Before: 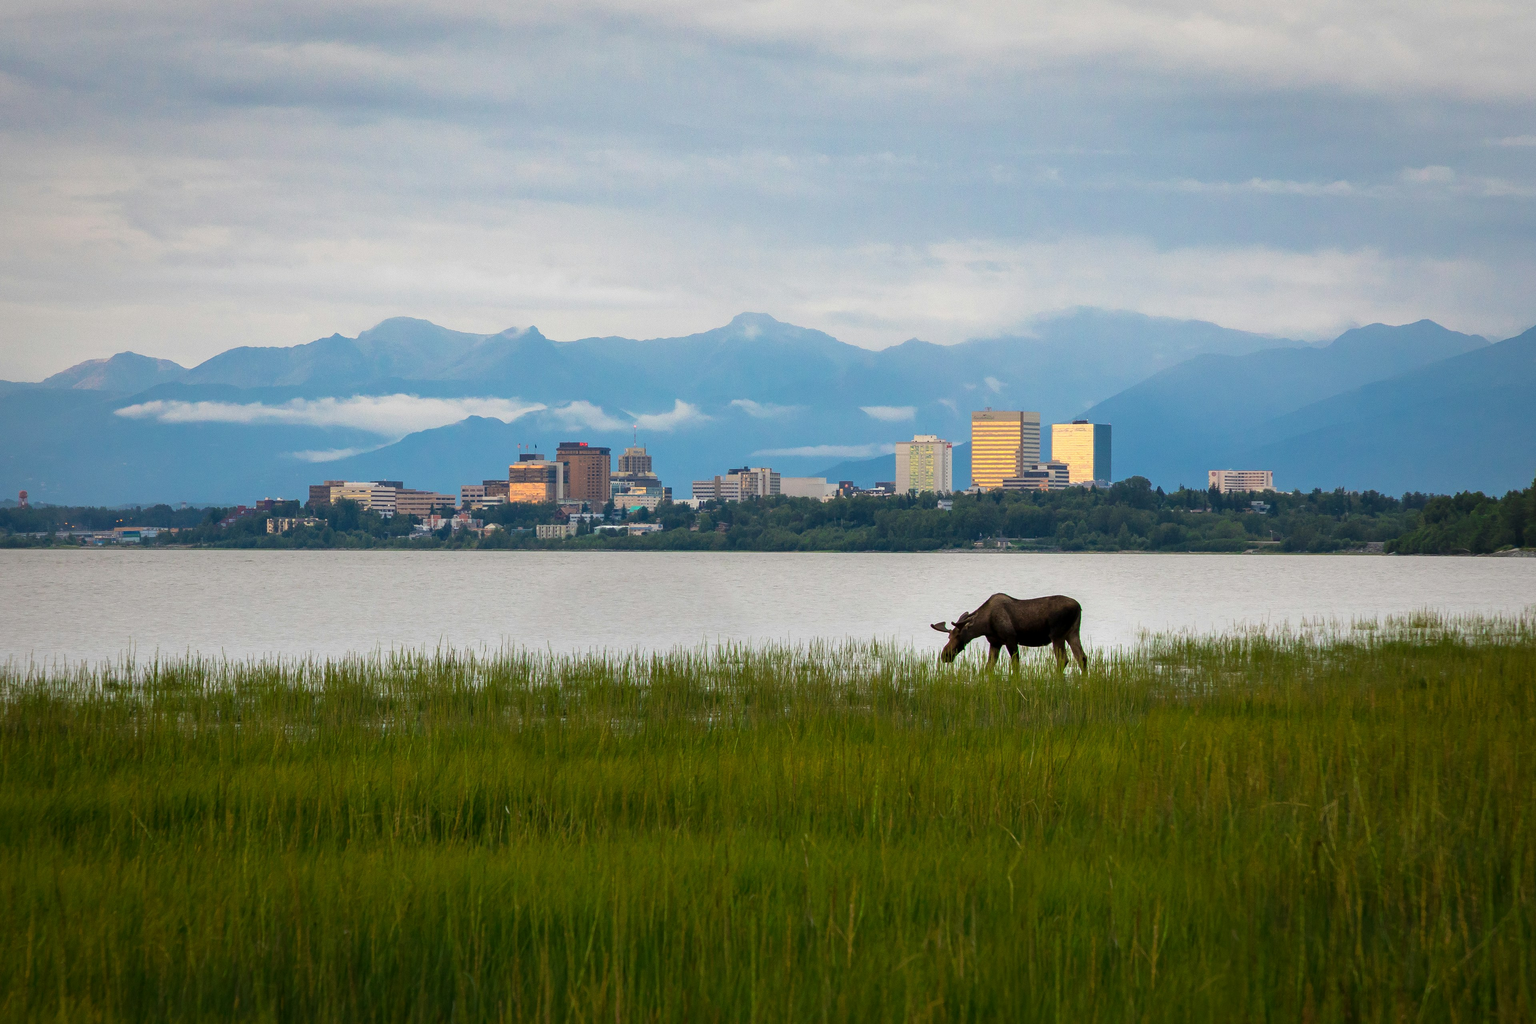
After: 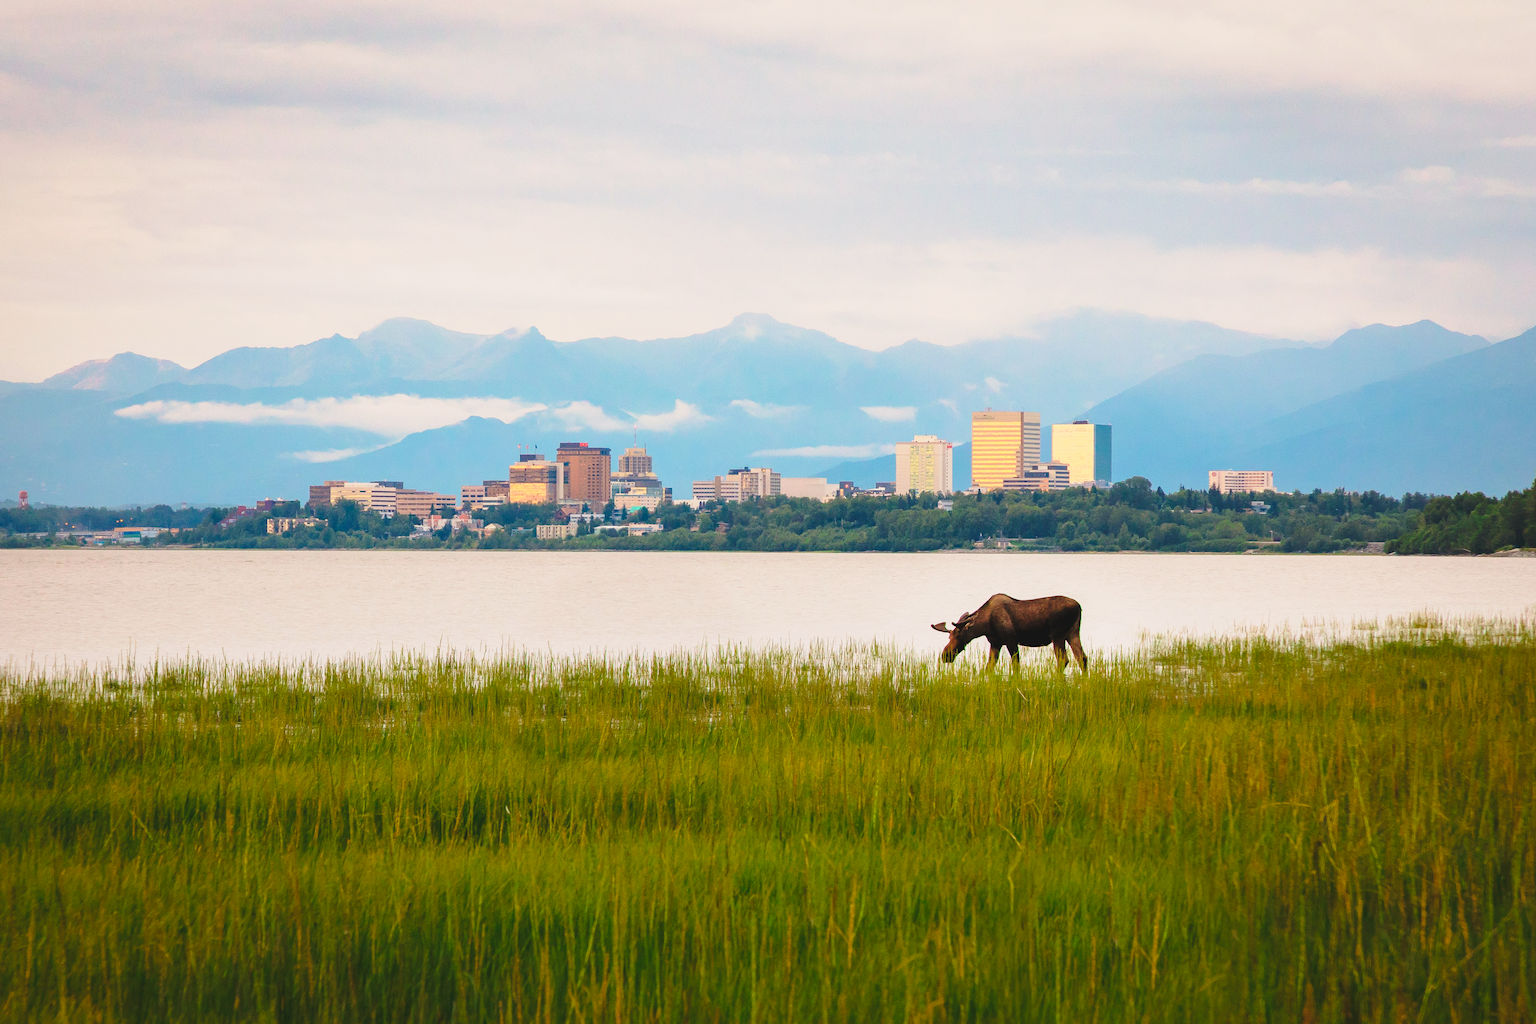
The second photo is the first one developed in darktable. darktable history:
white balance: red 1.127, blue 0.943
contrast brightness saturation: contrast -0.1, brightness 0.05, saturation 0.08
base curve: curves: ch0 [(0, 0) (0.028, 0.03) (0.121, 0.232) (0.46, 0.748) (0.859, 0.968) (1, 1)], preserve colors none
